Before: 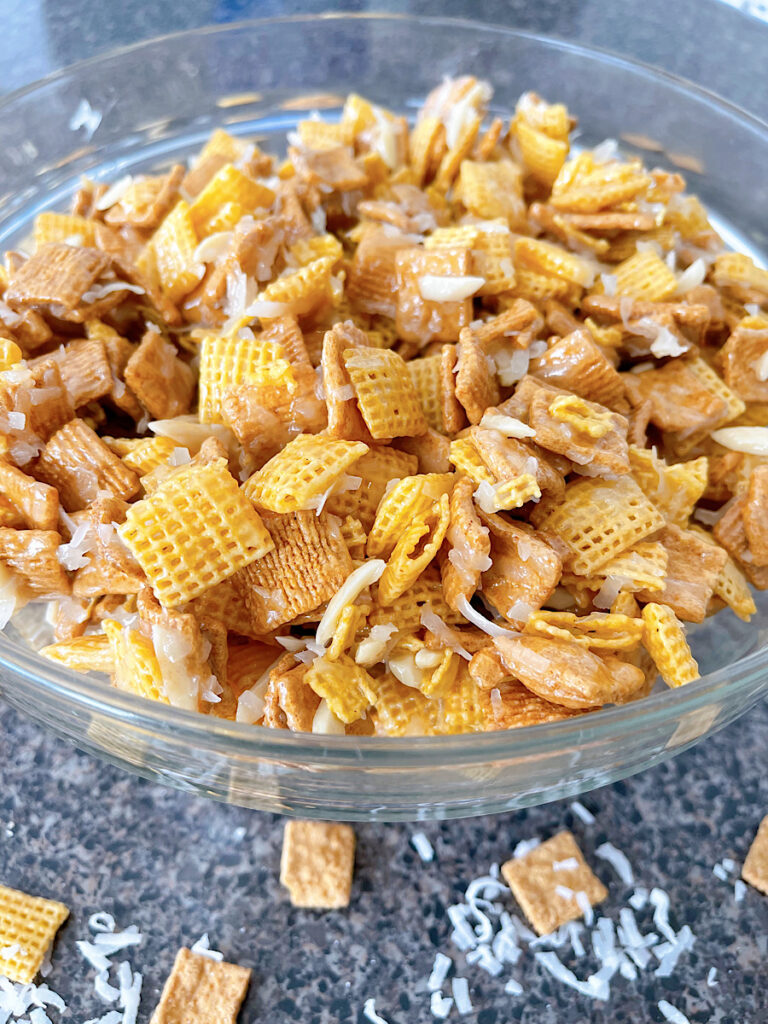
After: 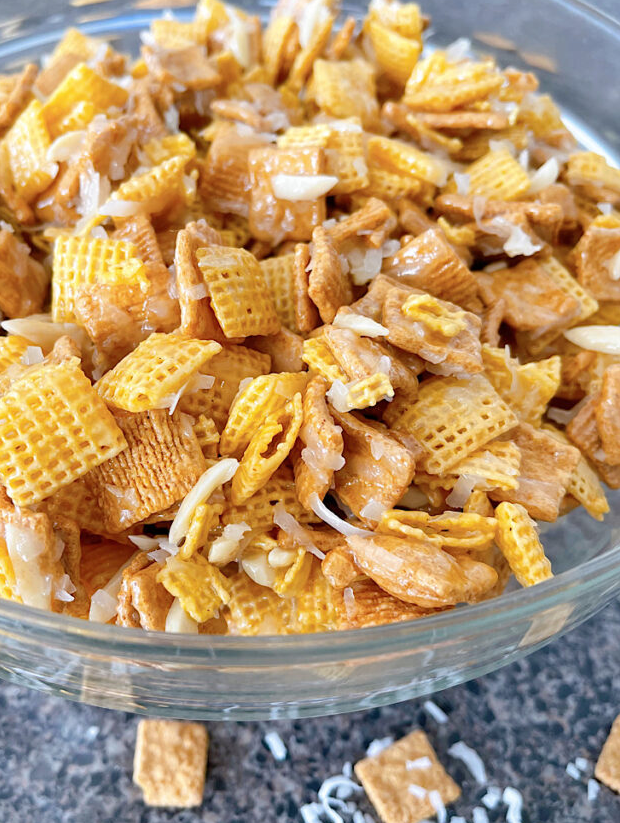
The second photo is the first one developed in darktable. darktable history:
crop: left 19.245%, top 9.917%, right 0.001%, bottom 9.665%
